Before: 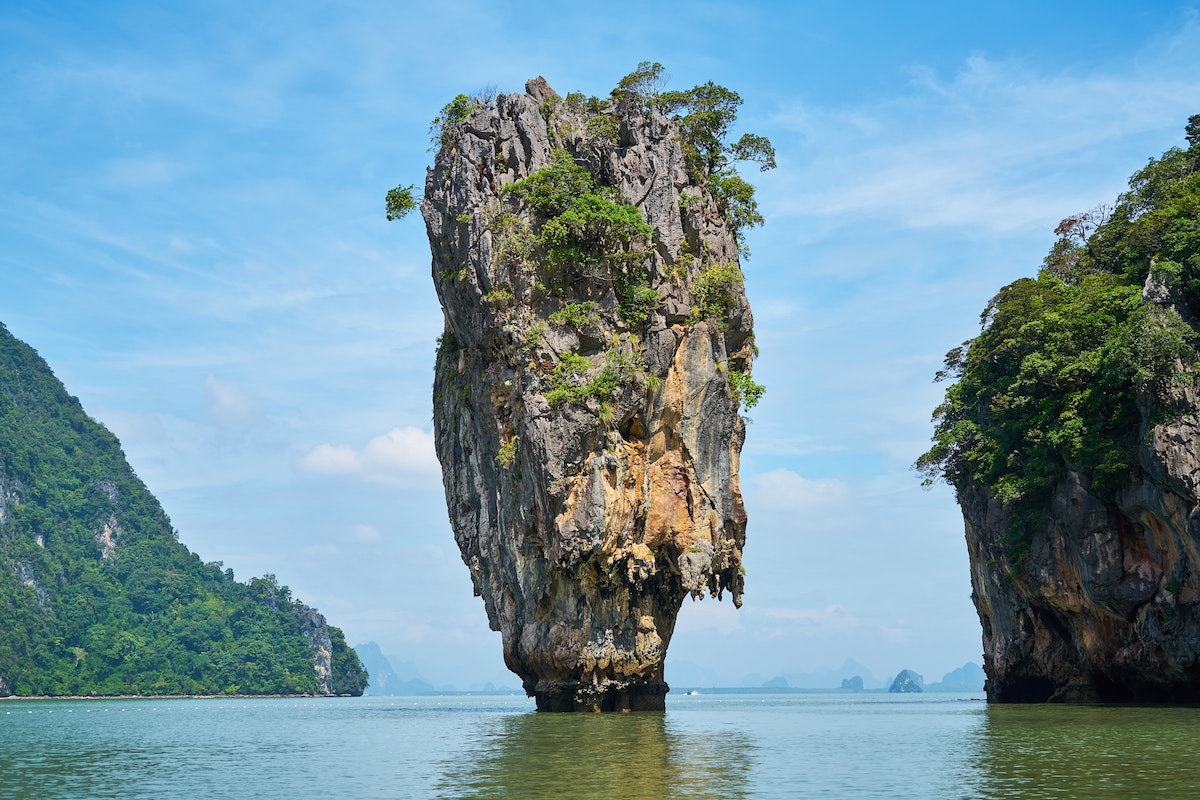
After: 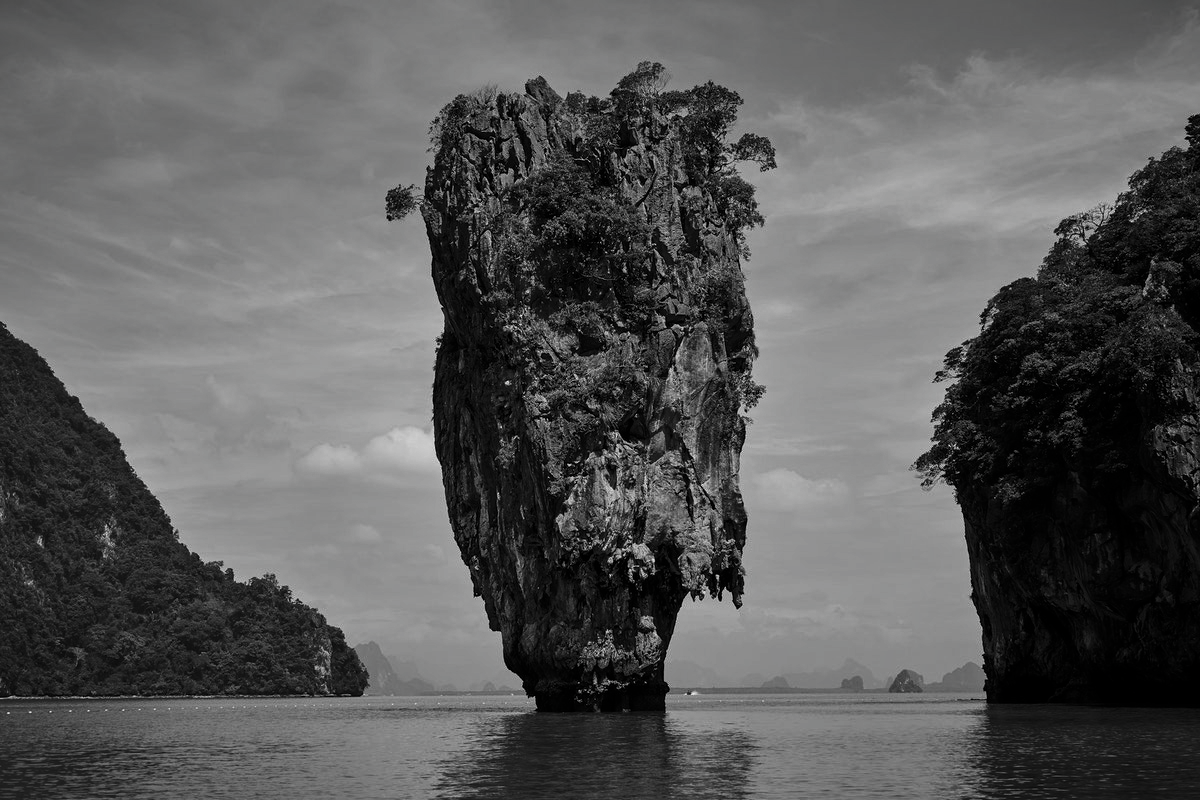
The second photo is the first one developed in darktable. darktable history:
shadows and highlights: shadows -24.9, highlights 48.57, highlights color adjustment 32.58%, soften with gaussian
contrast brightness saturation: contrast -0.039, brightness -0.597, saturation -0.996
